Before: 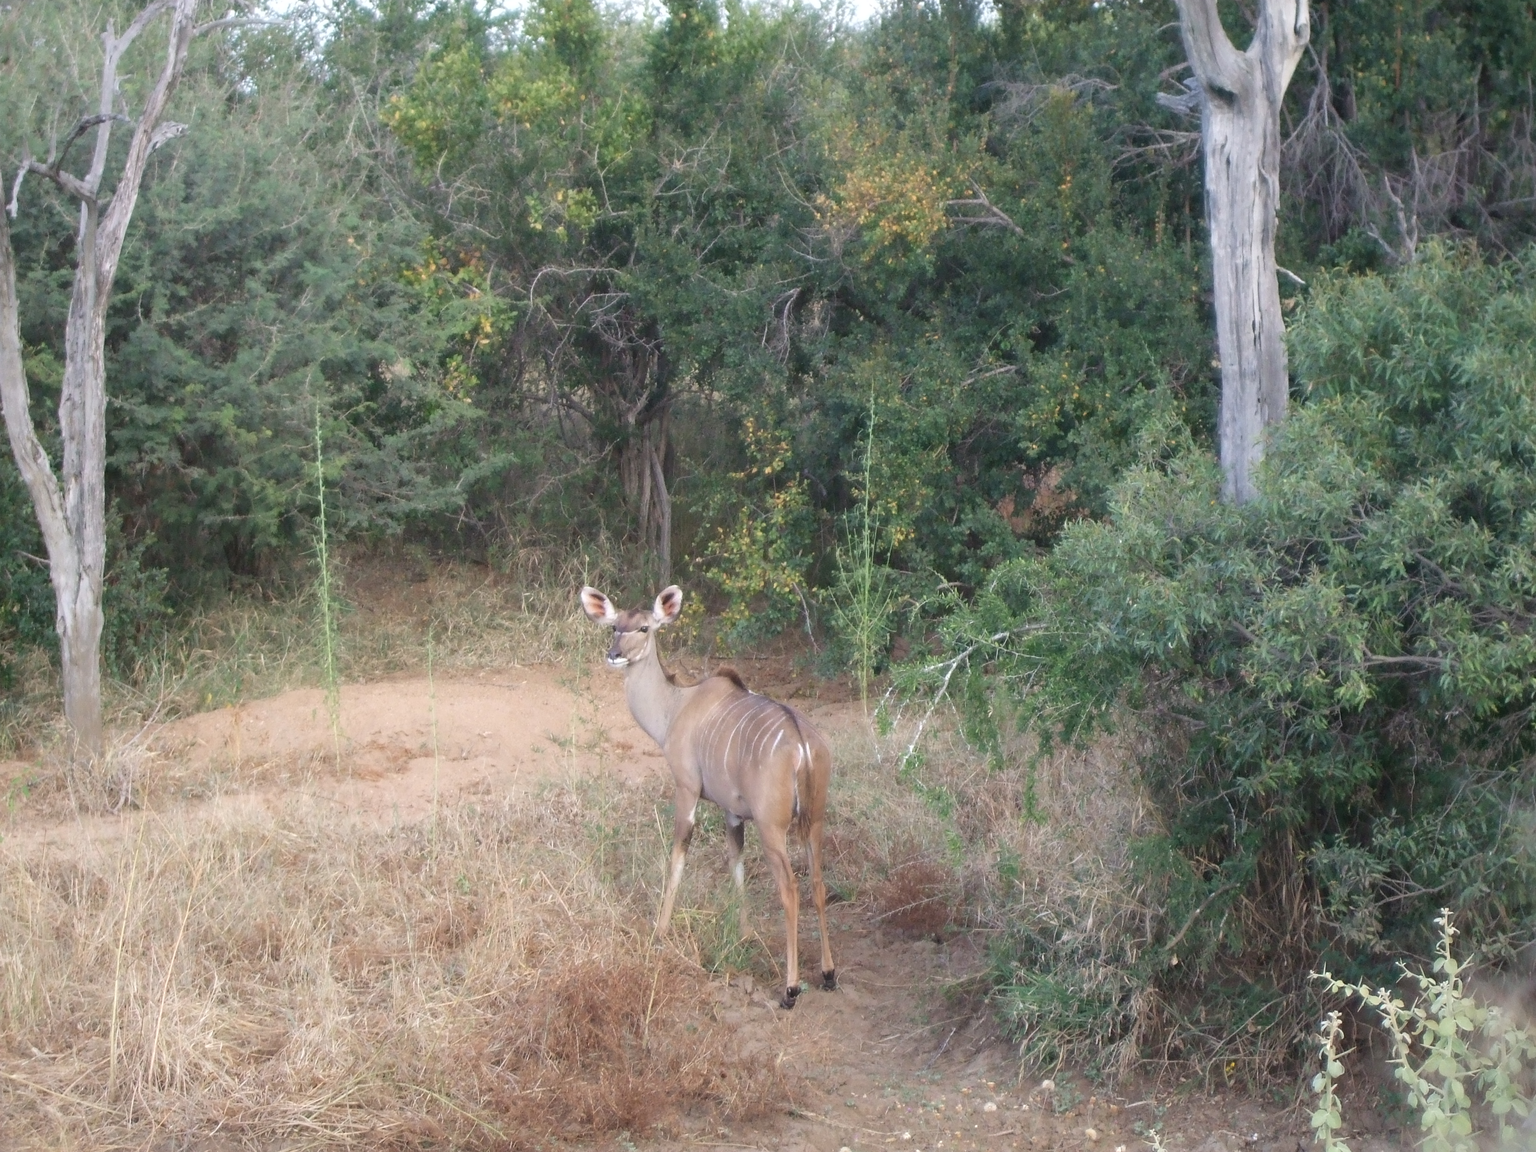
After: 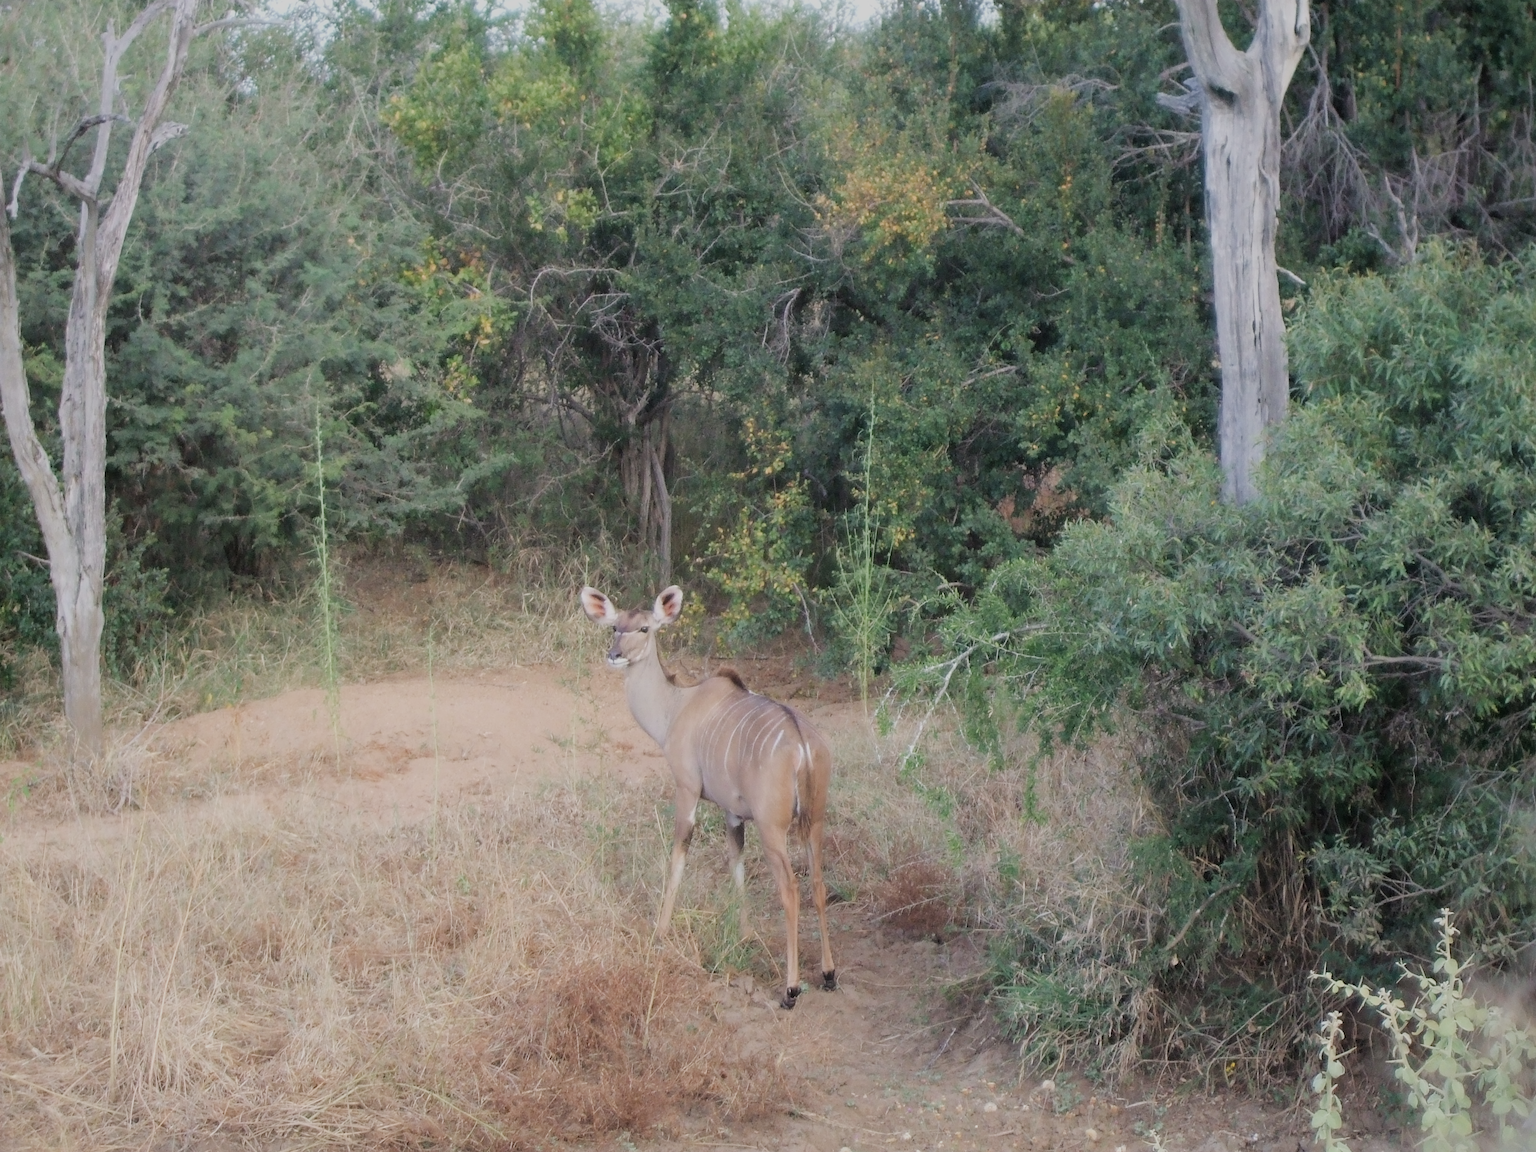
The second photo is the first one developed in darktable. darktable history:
filmic rgb: black relative exposure -7.32 EV, white relative exposure 5.09 EV, hardness 3.2
bloom: size 15%, threshold 97%, strength 7%
